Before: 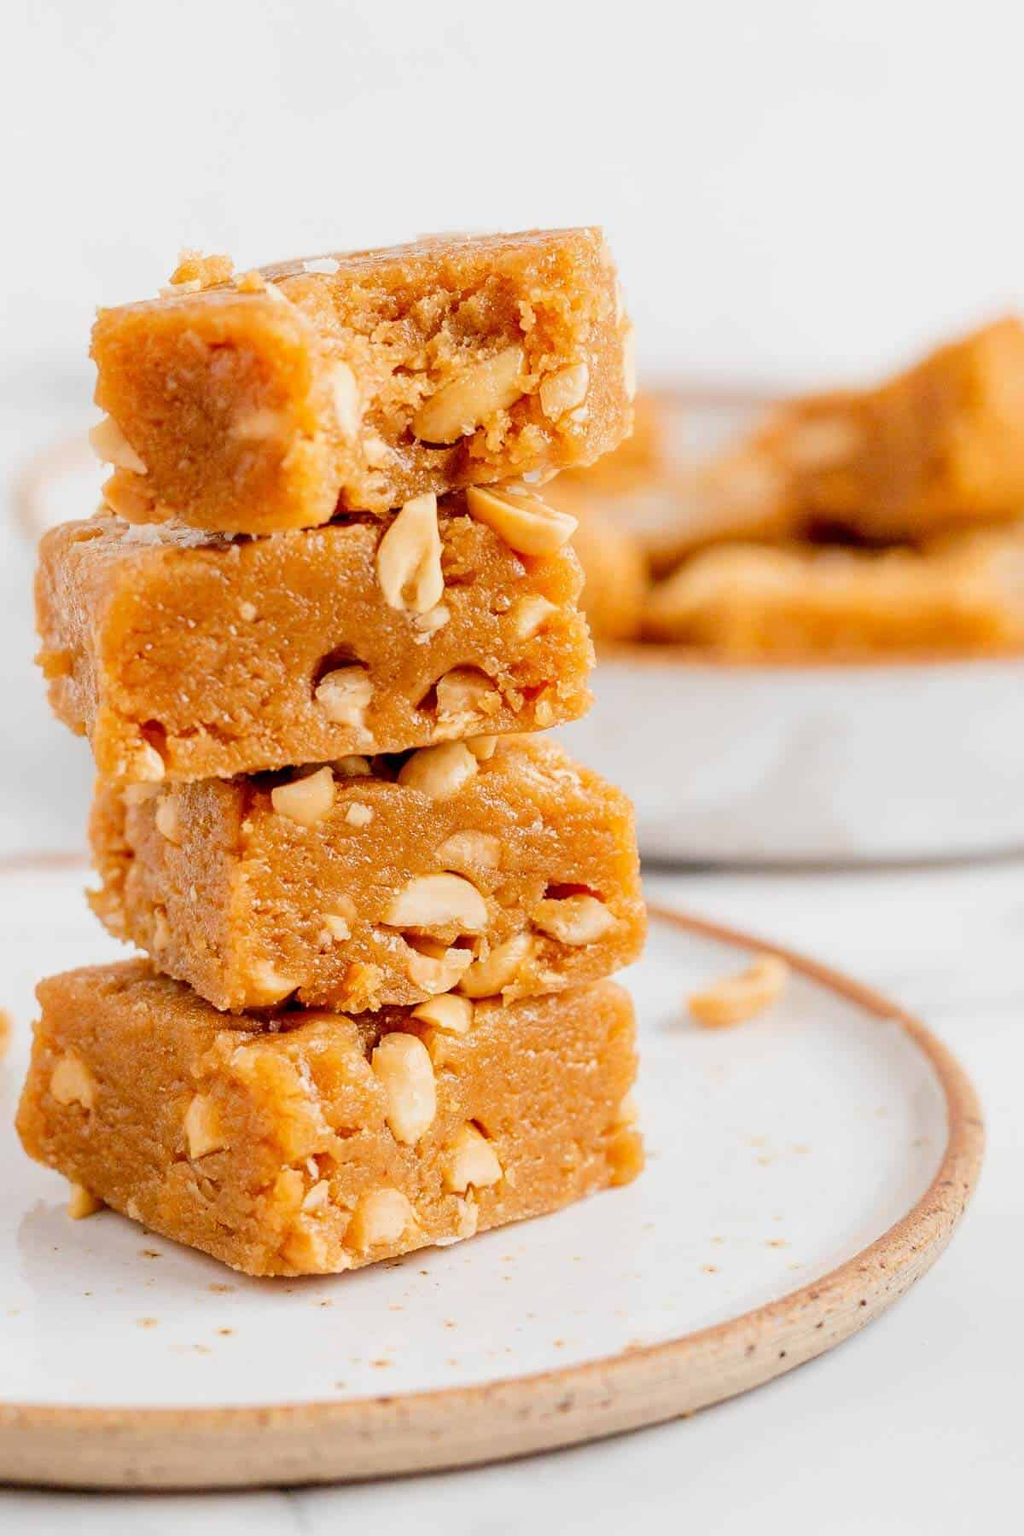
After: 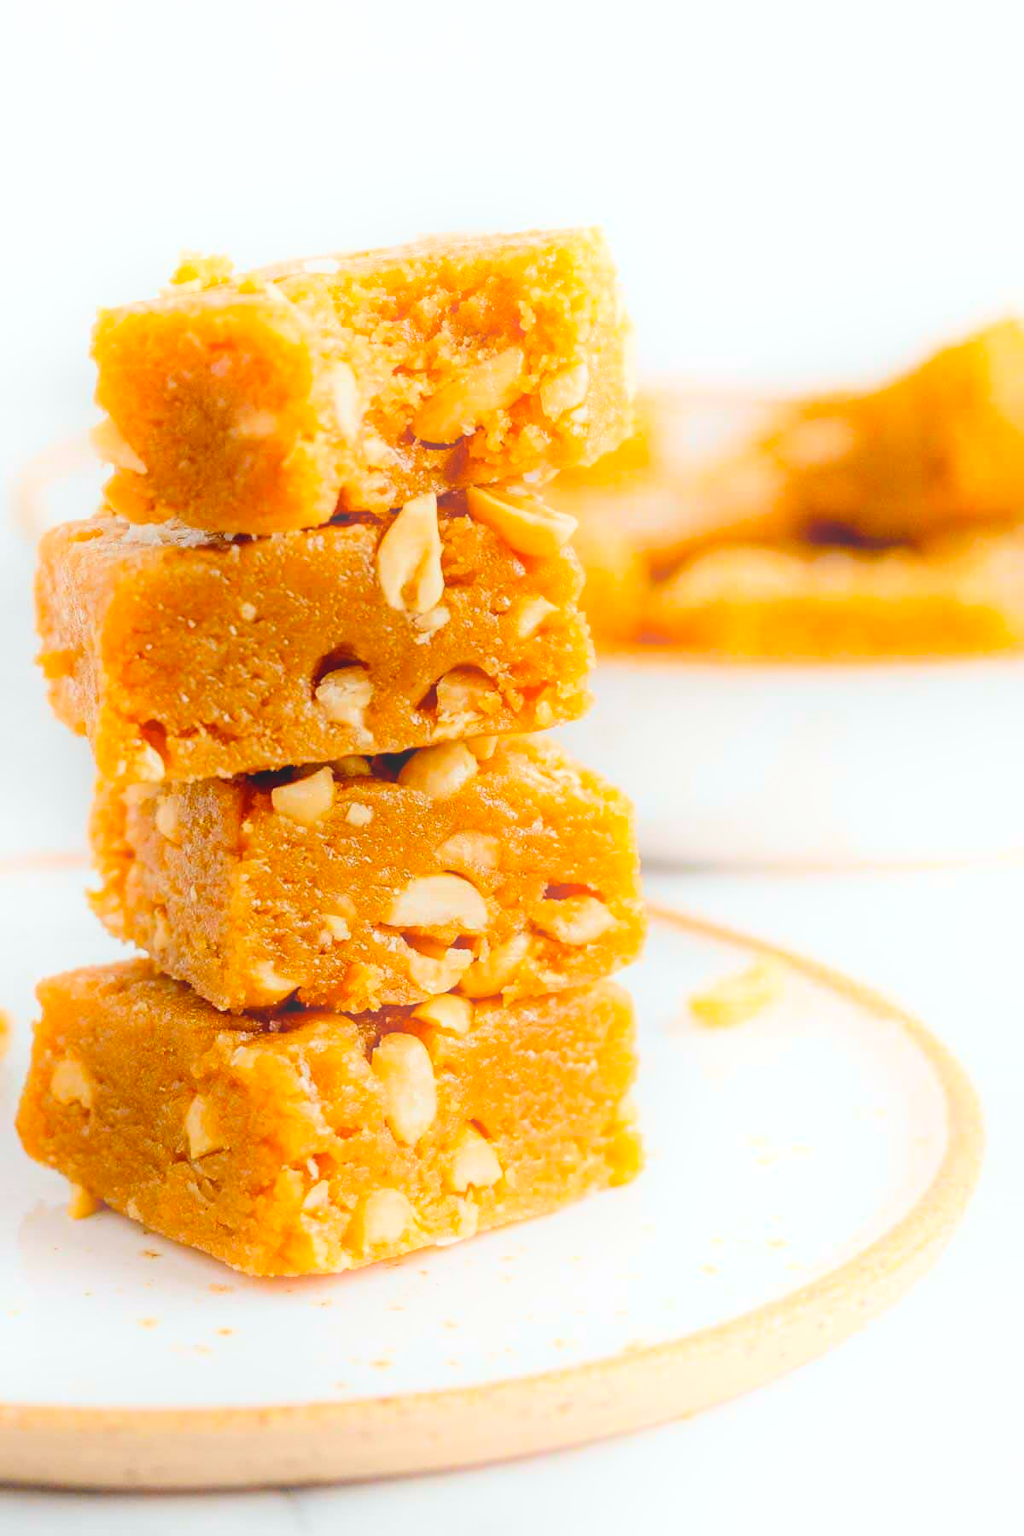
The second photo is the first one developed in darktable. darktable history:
color balance: output saturation 120%
white balance: red 0.978, blue 0.999
bloom: on, module defaults
